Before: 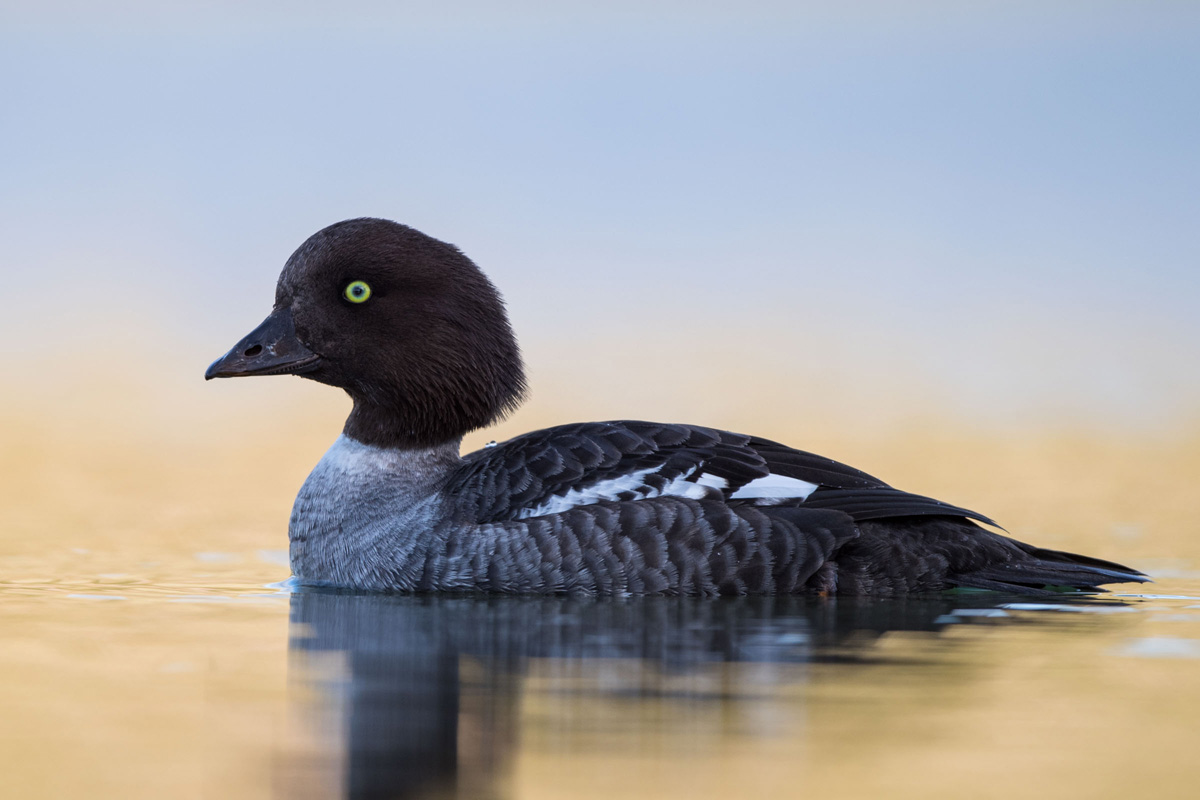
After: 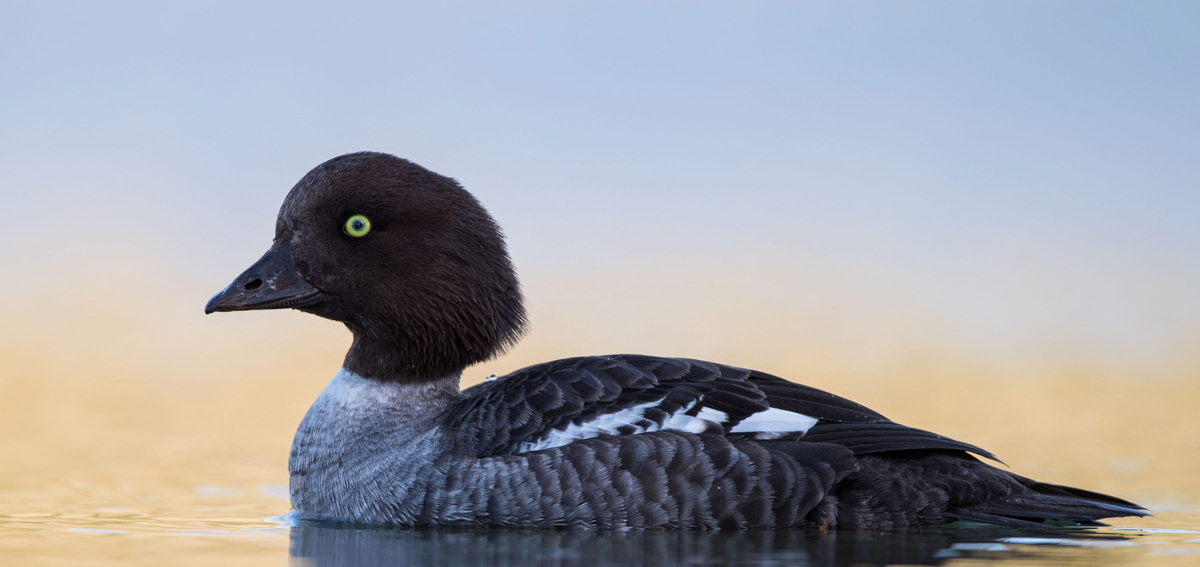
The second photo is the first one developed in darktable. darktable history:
crop and rotate: top 8.443%, bottom 20.663%
